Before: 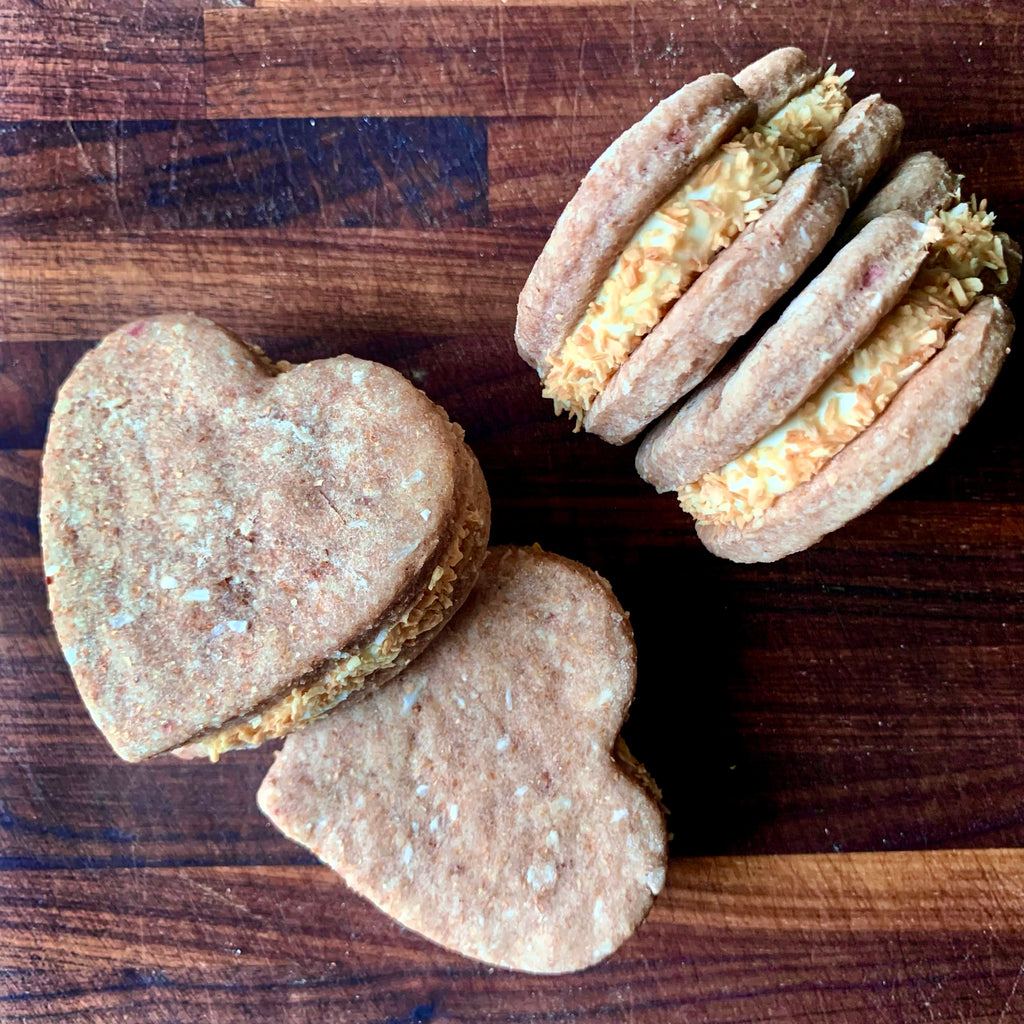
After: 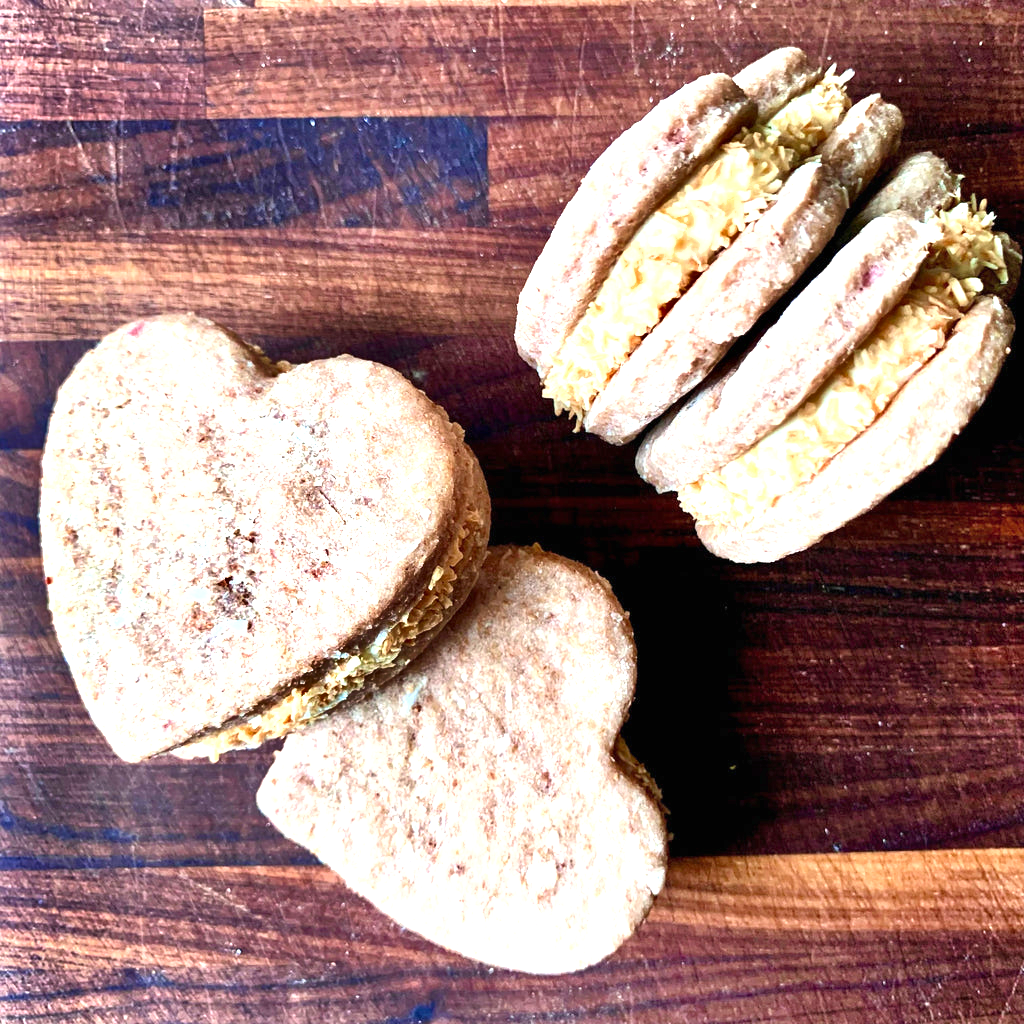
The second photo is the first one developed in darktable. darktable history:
shadows and highlights: soften with gaussian
exposure: black level correction 0, exposure 1.2 EV, compensate exposure bias true, compensate highlight preservation false
